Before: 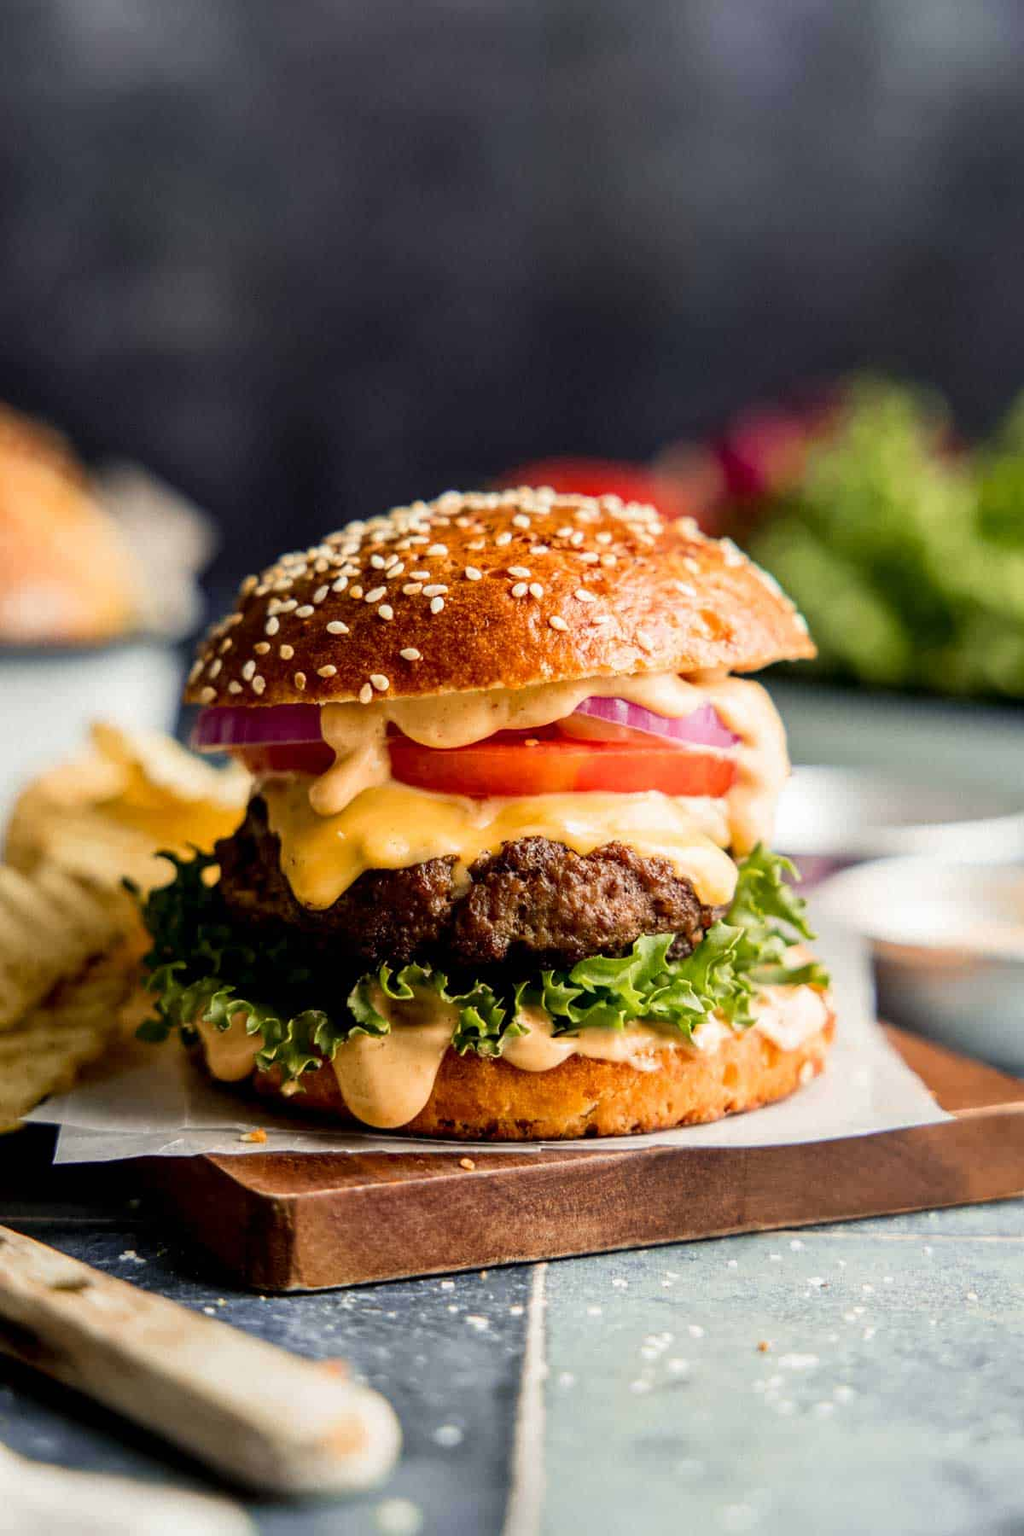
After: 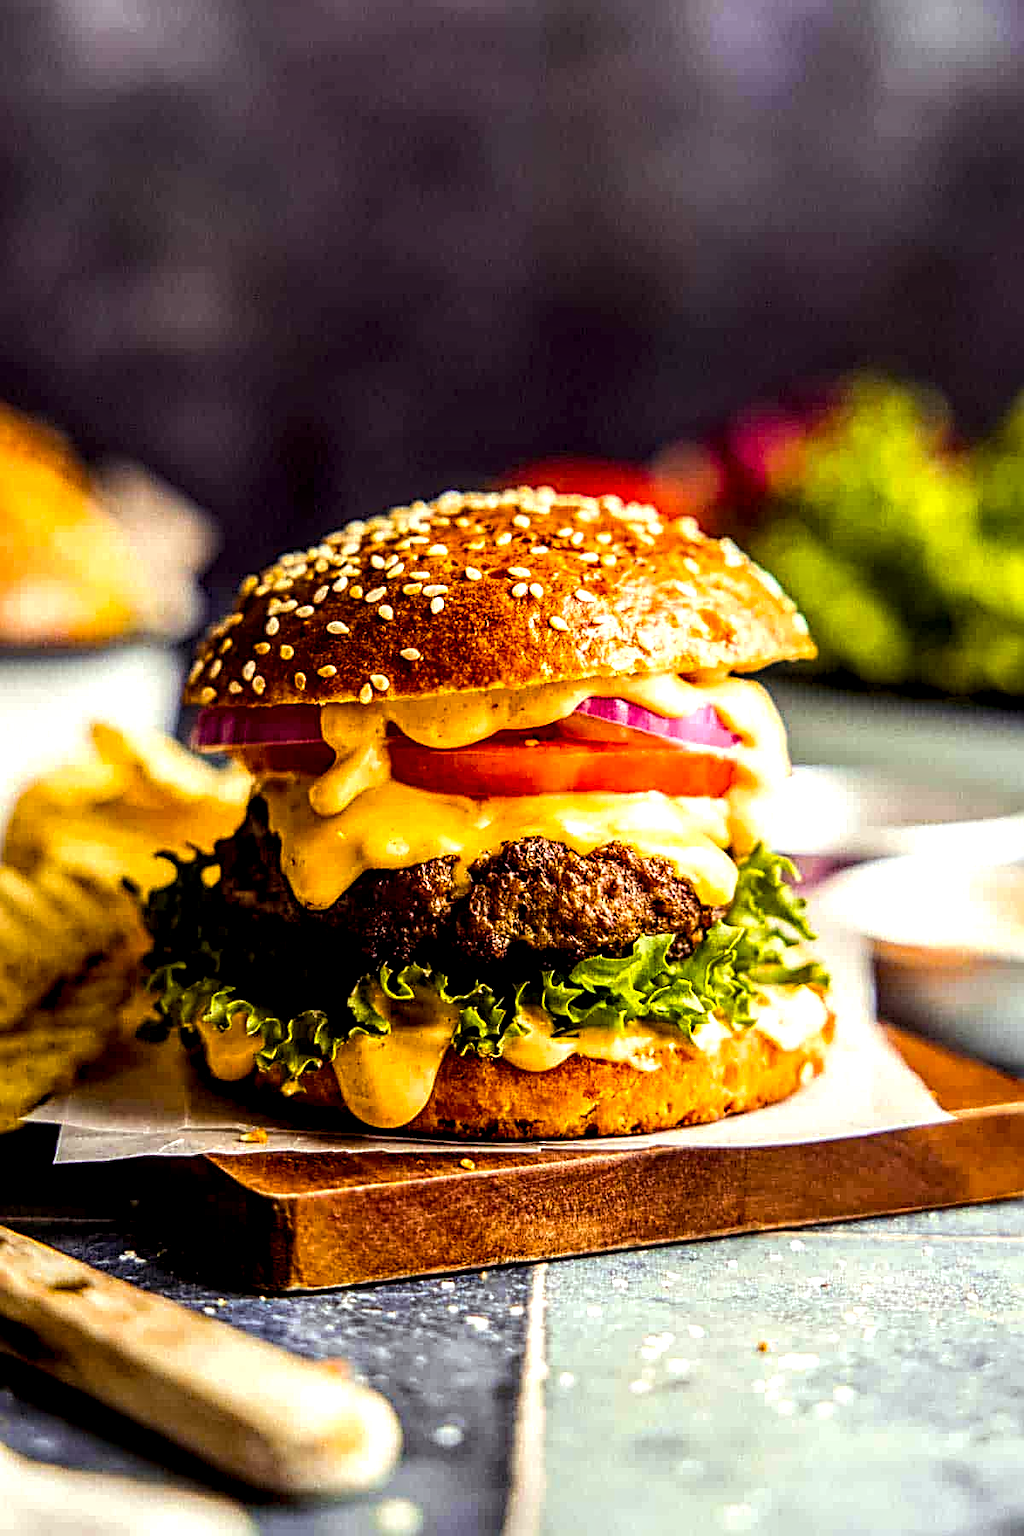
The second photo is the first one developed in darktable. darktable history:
local contrast: detail 160%
sharpen: radius 2.835, amount 0.703
color balance rgb: power › chroma 1.55%, power › hue 26.55°, perceptual saturation grading › global saturation 25.351%, global vibrance 40.116%
tone equalizer: -8 EV -0.429 EV, -7 EV -0.373 EV, -6 EV -0.301 EV, -5 EV -0.221 EV, -3 EV 0.196 EV, -2 EV 0.334 EV, -1 EV 0.373 EV, +0 EV 0.446 EV, edges refinement/feathering 500, mask exposure compensation -1.57 EV, preserve details no
